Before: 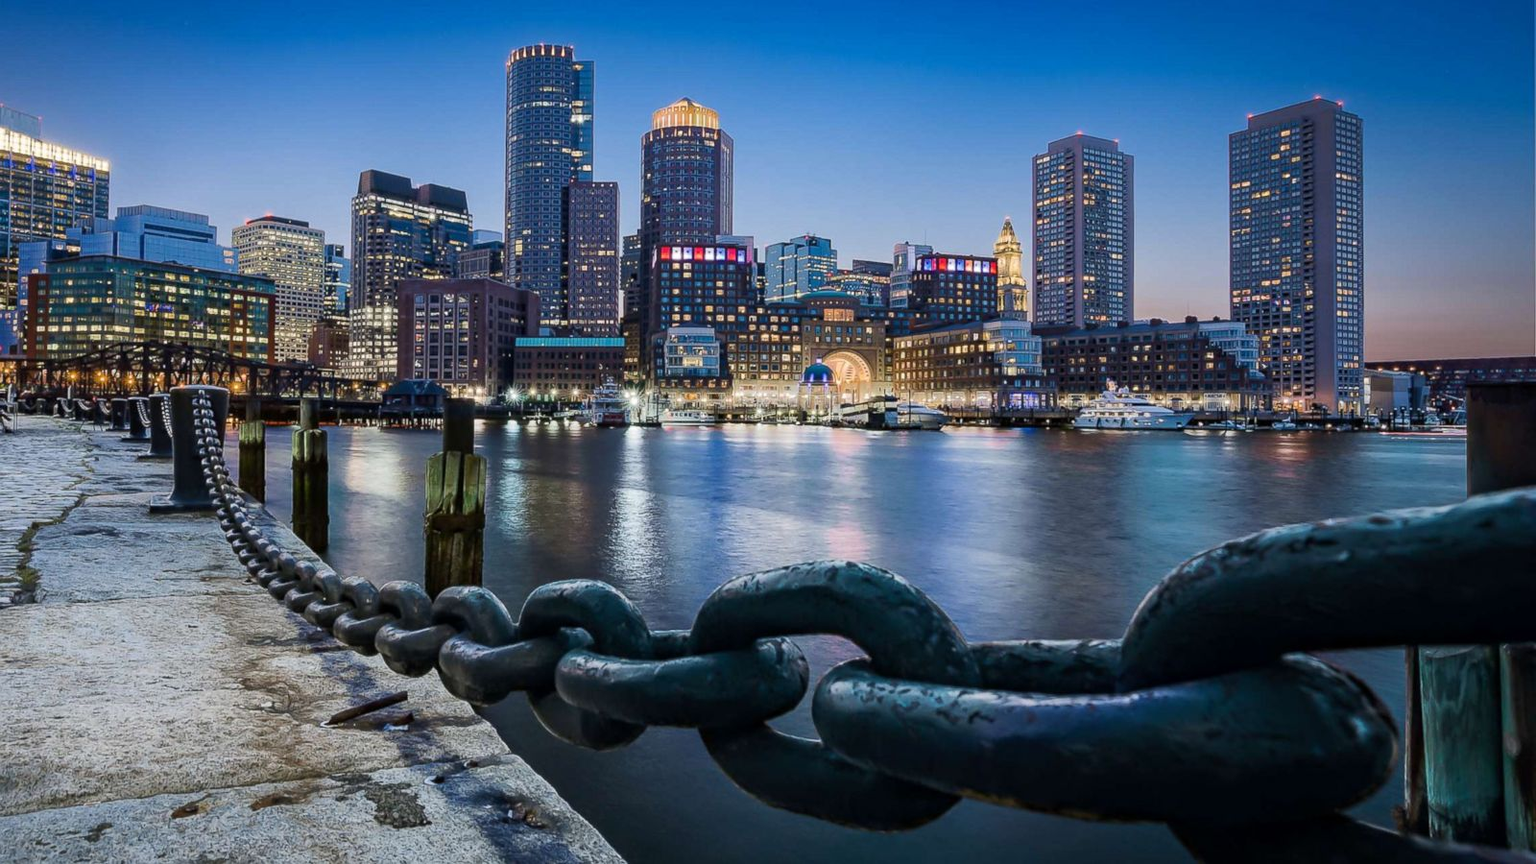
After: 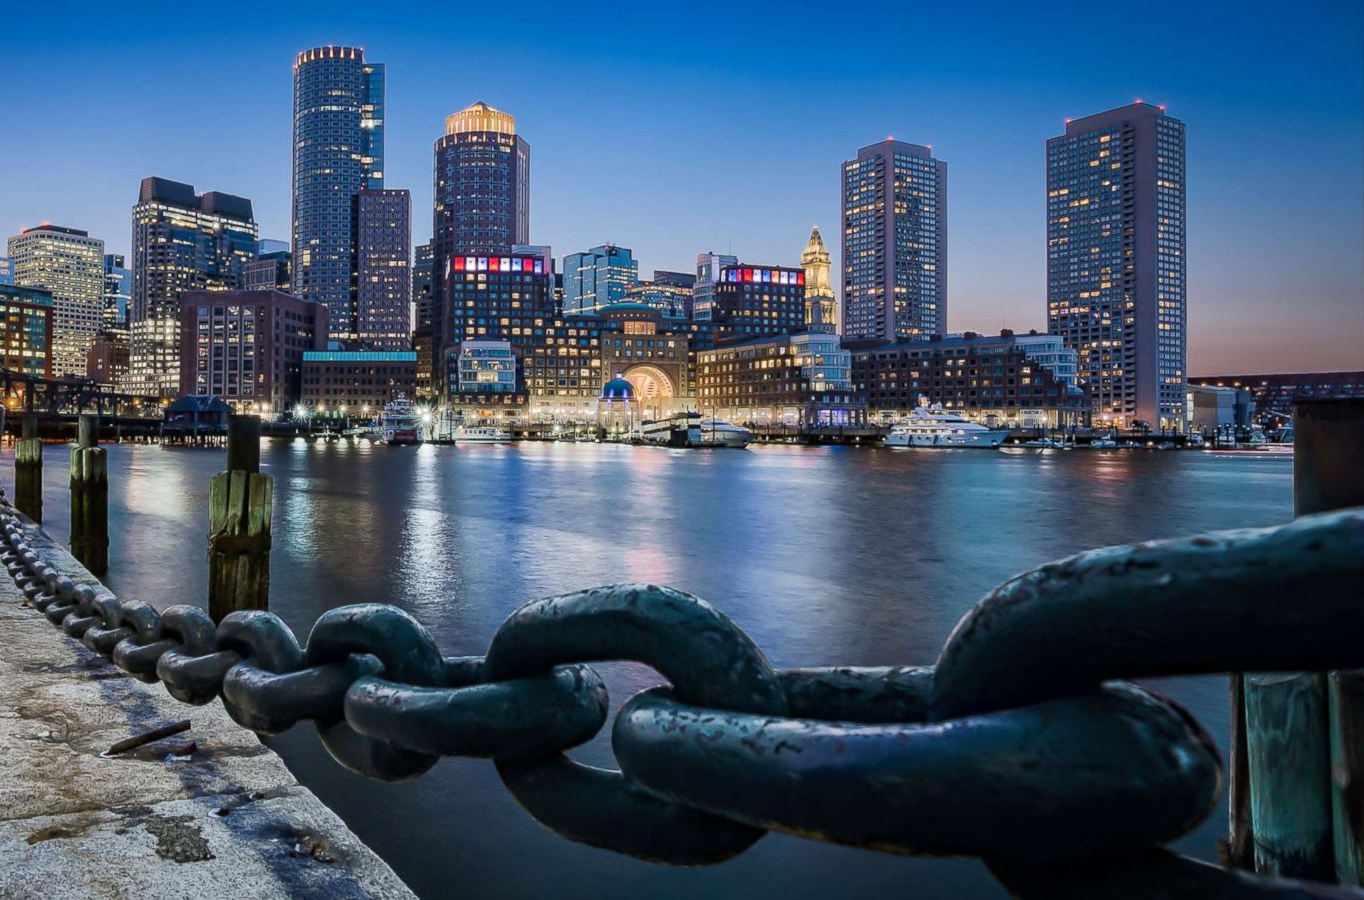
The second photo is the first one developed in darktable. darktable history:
crop and rotate: left 14.728%
